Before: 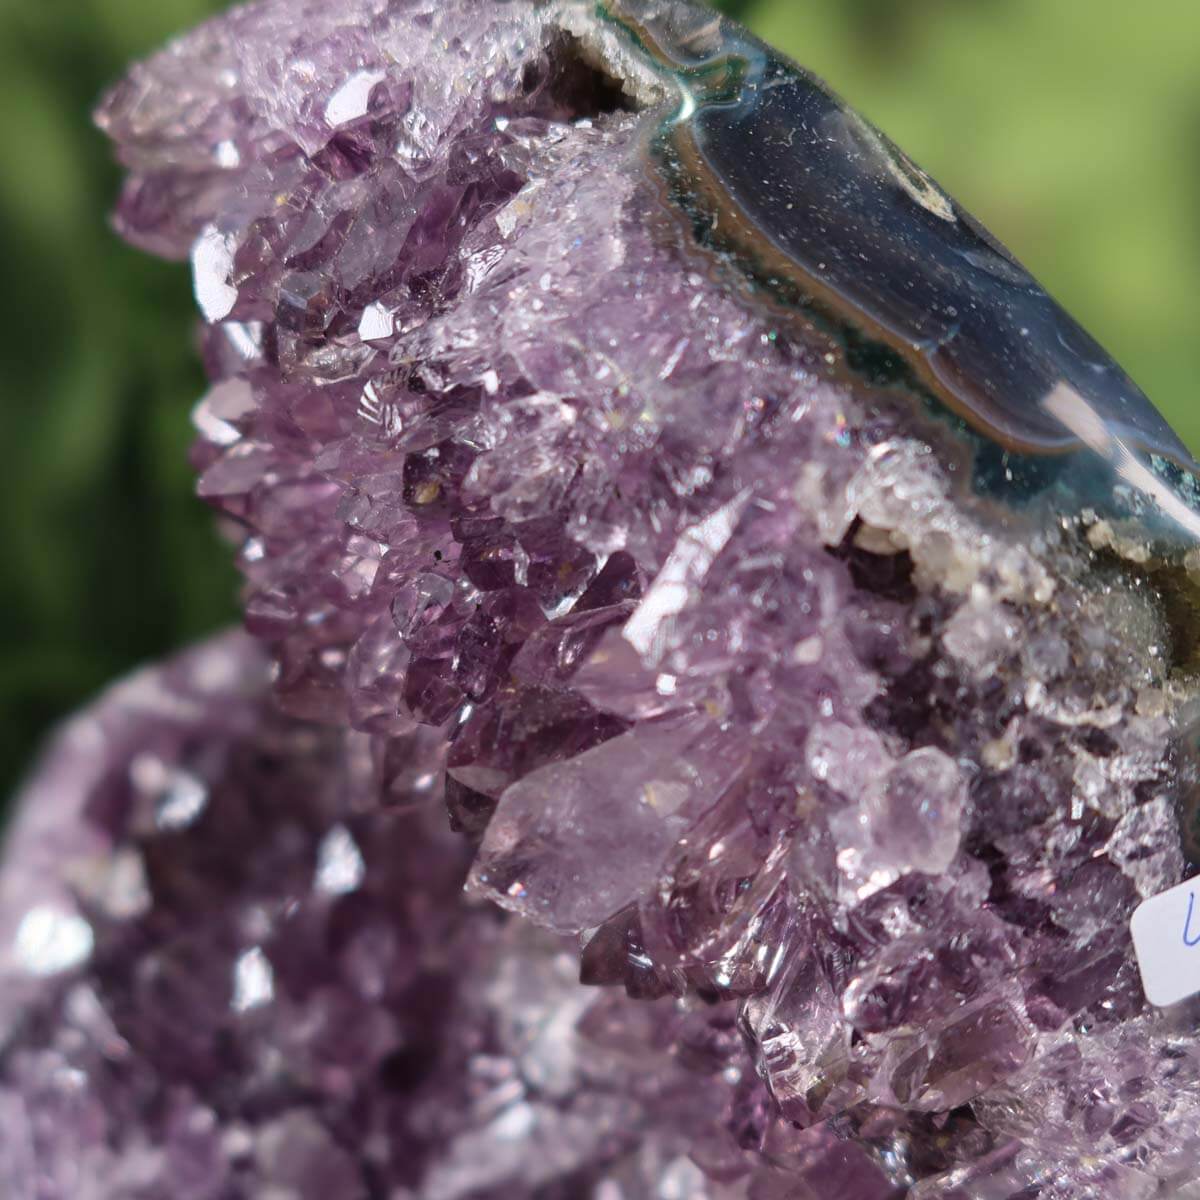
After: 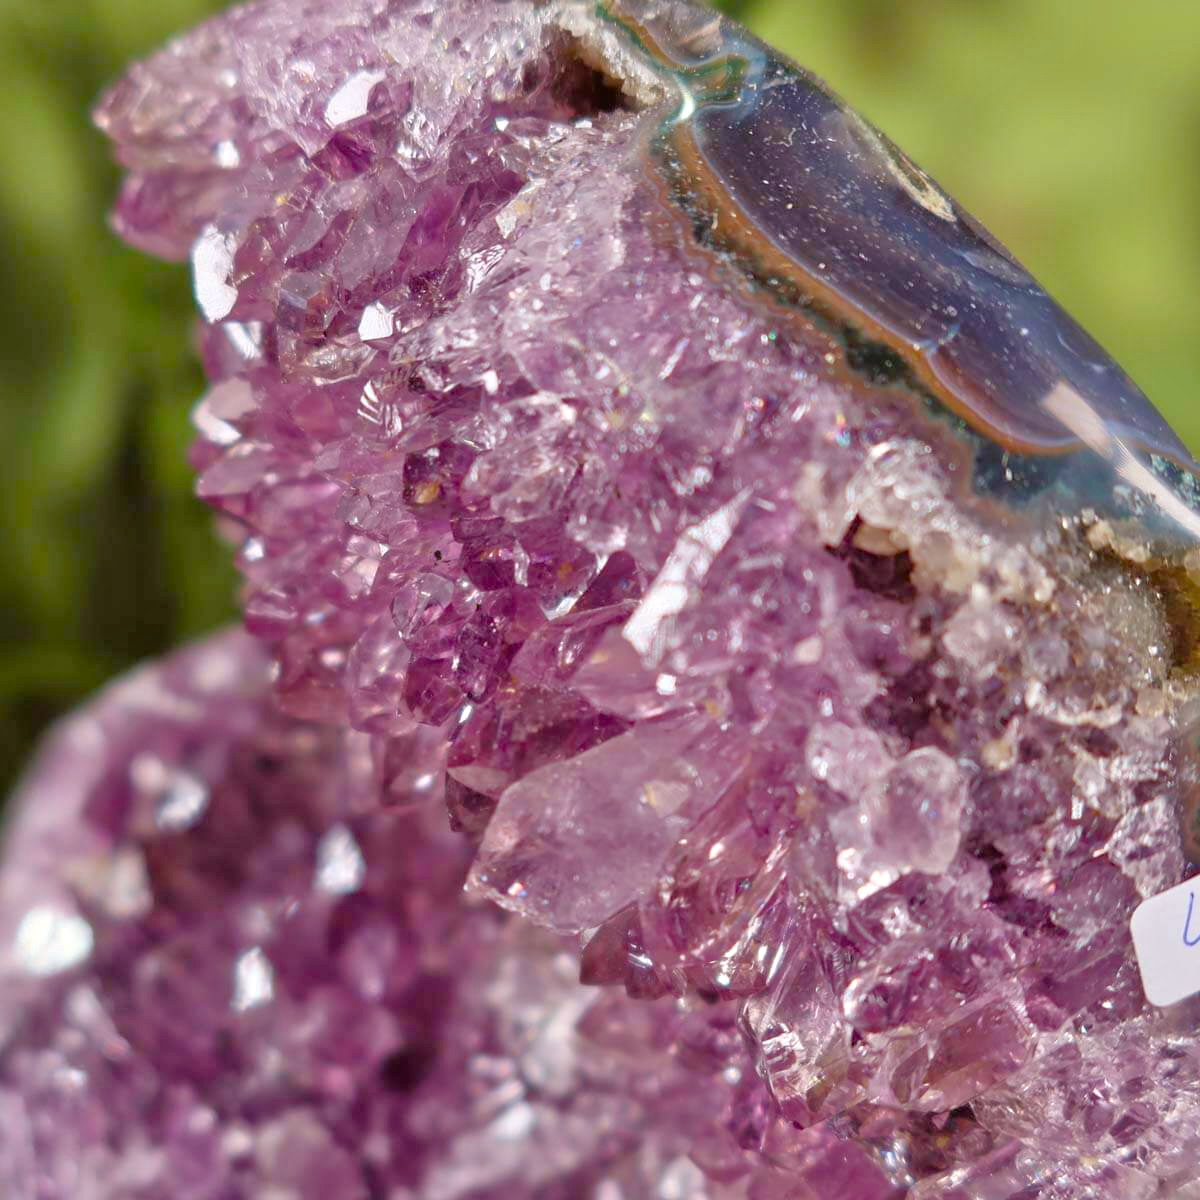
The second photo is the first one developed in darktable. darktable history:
color balance rgb: power › chroma 1.557%, power › hue 26.95°, perceptual saturation grading › global saturation 20%, perceptual saturation grading › highlights -25.563%, perceptual saturation grading › shadows 24.976%, global vibrance 15.528%
tone equalizer: -7 EV 0.145 EV, -6 EV 0.618 EV, -5 EV 1.16 EV, -4 EV 1.33 EV, -3 EV 1.15 EV, -2 EV 0.6 EV, -1 EV 0.166 EV
